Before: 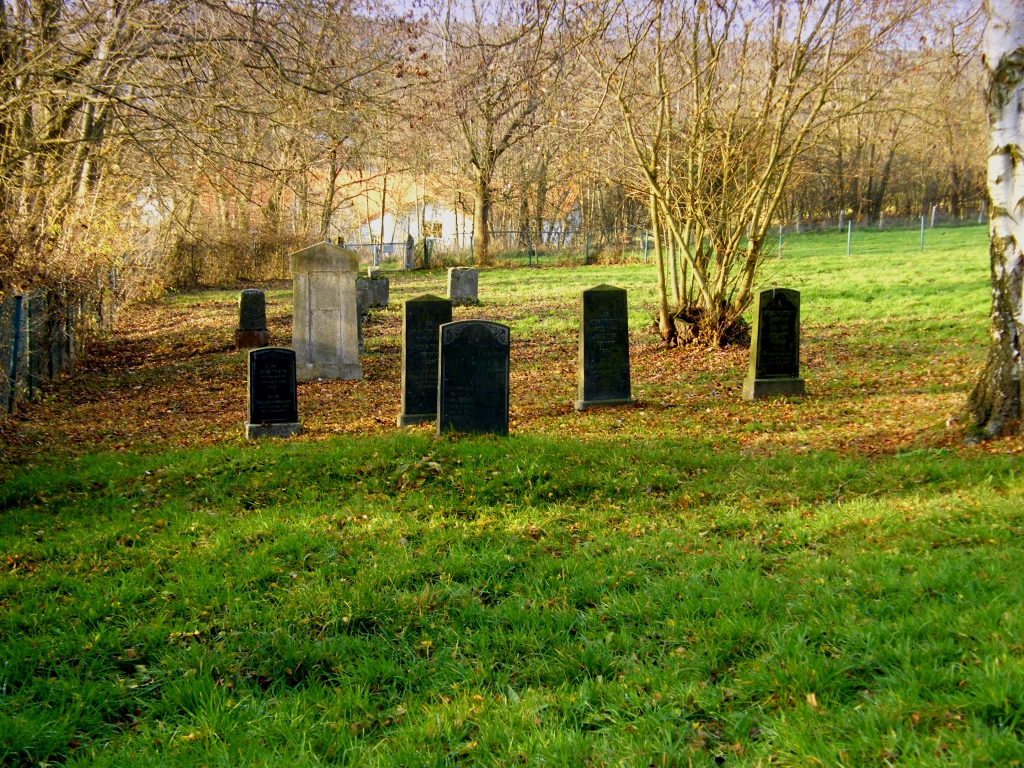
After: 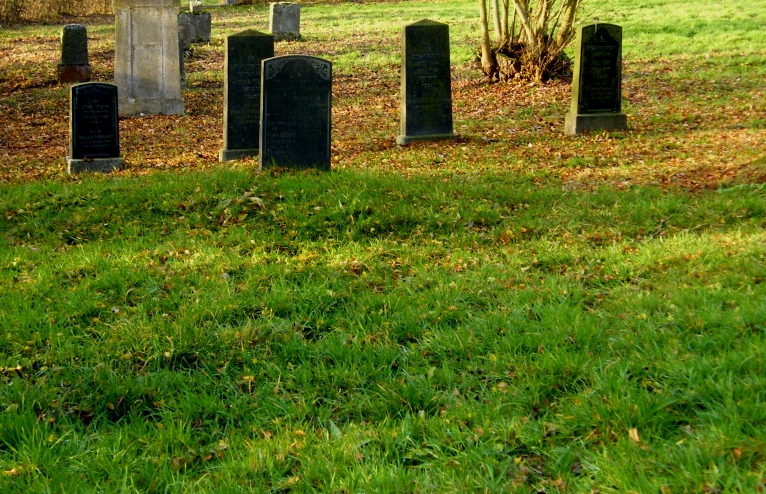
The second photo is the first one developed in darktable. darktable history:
crop and rotate: left 17.456%, top 34.58%, right 7.719%, bottom 0.985%
